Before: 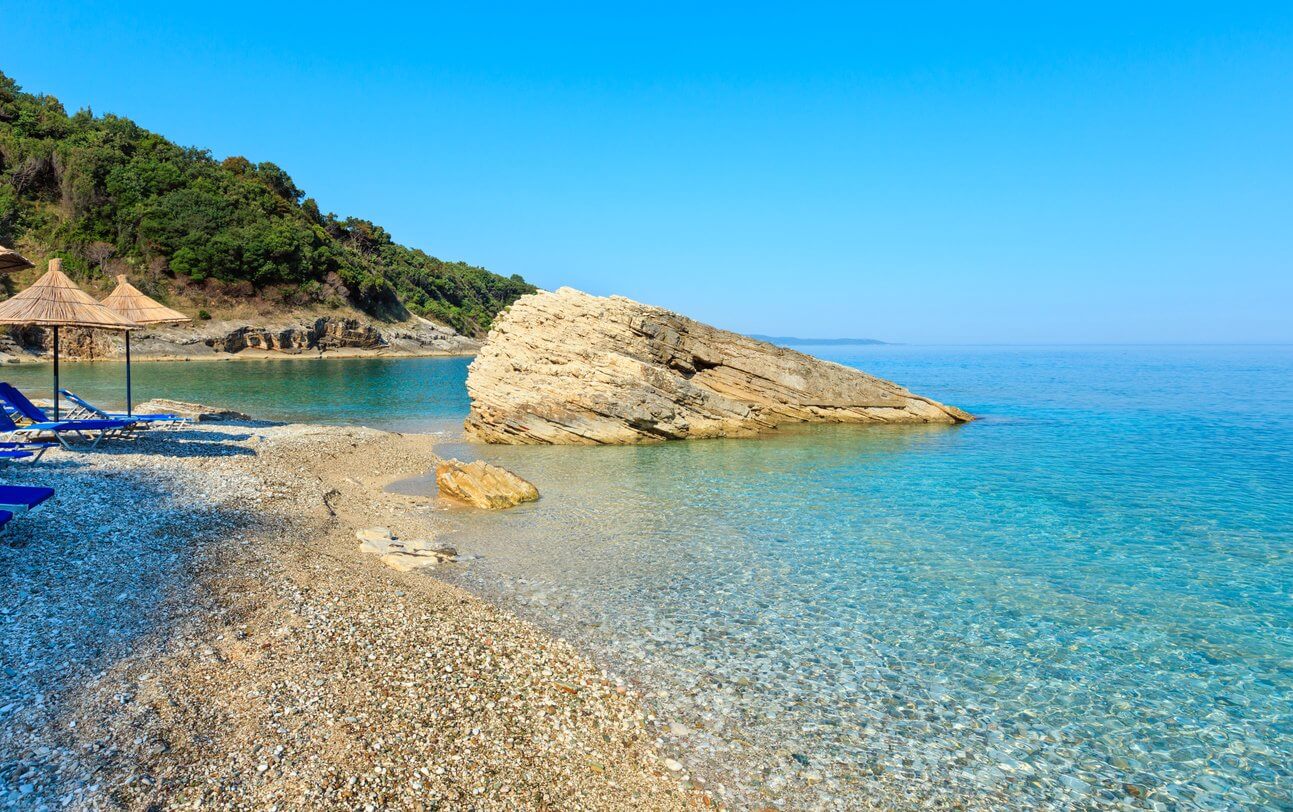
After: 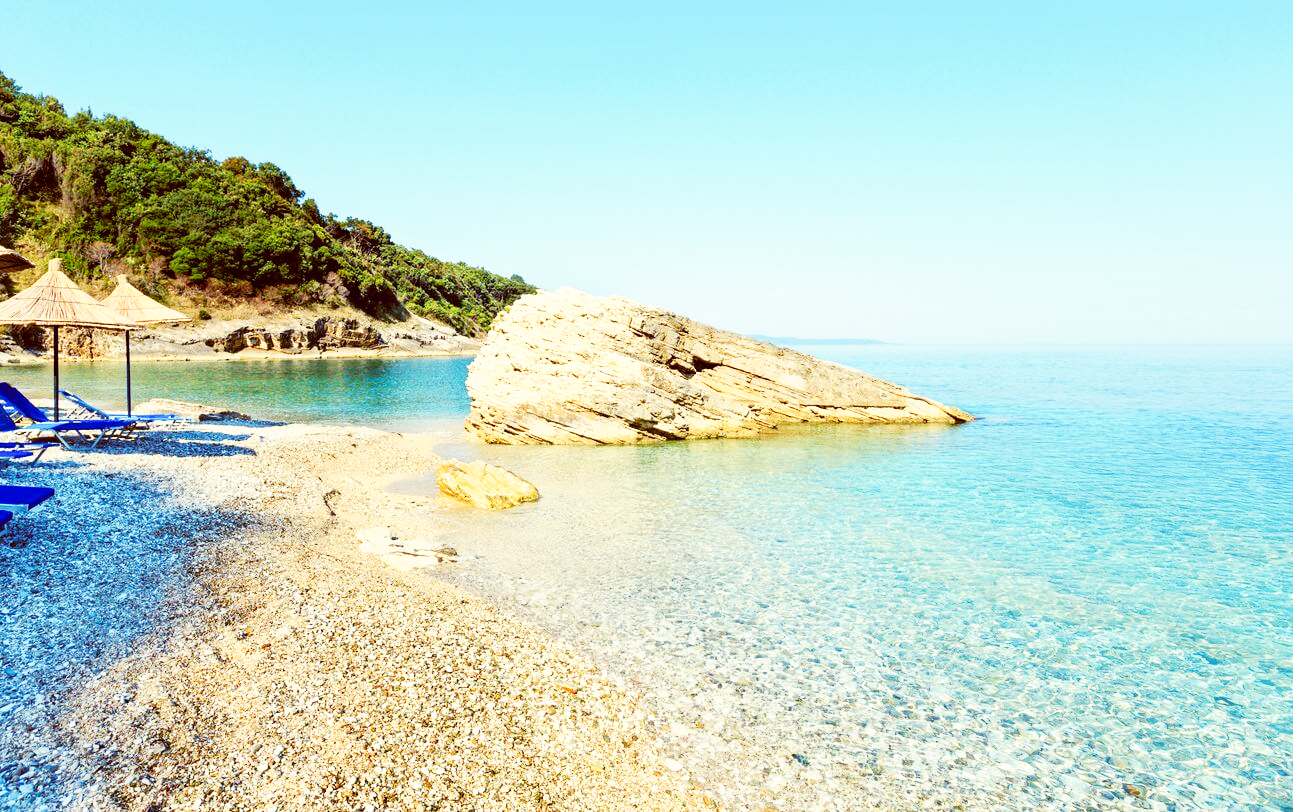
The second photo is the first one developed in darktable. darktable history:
color balance rgb: shadows lift › chroma 2%, shadows lift › hue 263°, highlights gain › chroma 8%, highlights gain › hue 84°, linear chroma grading › global chroma -15%, saturation formula JzAzBz (2021)
base curve: curves: ch0 [(0, 0) (0.007, 0.004) (0.027, 0.03) (0.046, 0.07) (0.207, 0.54) (0.442, 0.872) (0.673, 0.972) (1, 1)], preserve colors none
color balance: lift [1, 1.015, 1.004, 0.985], gamma [1, 0.958, 0.971, 1.042], gain [1, 0.956, 0.977, 1.044]
